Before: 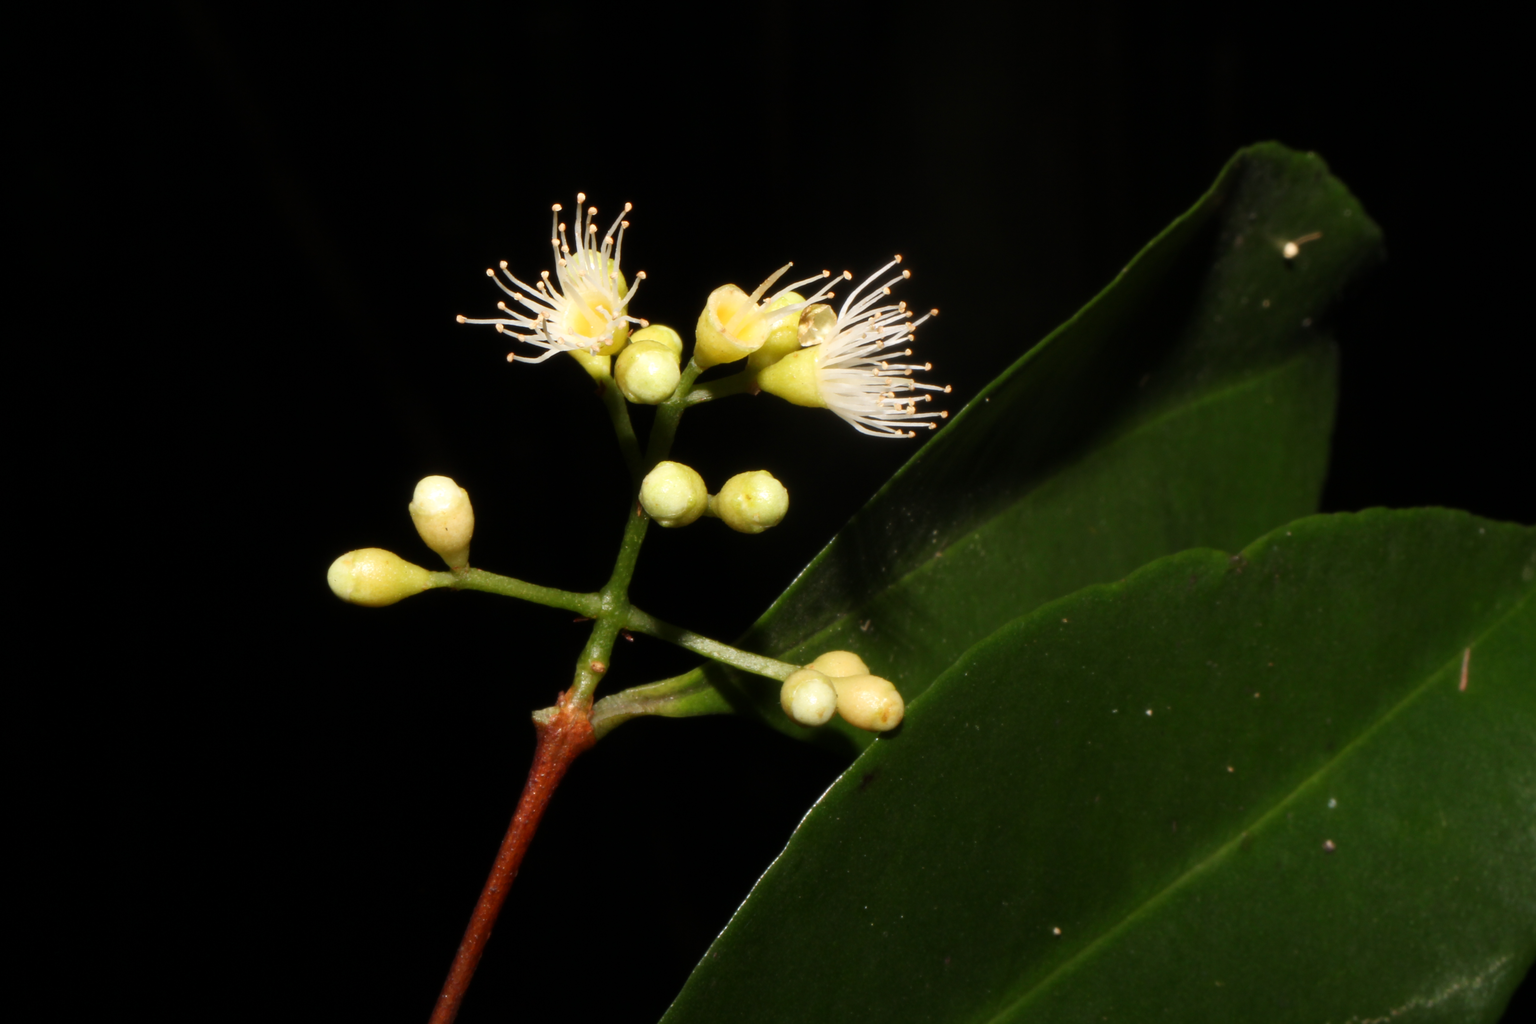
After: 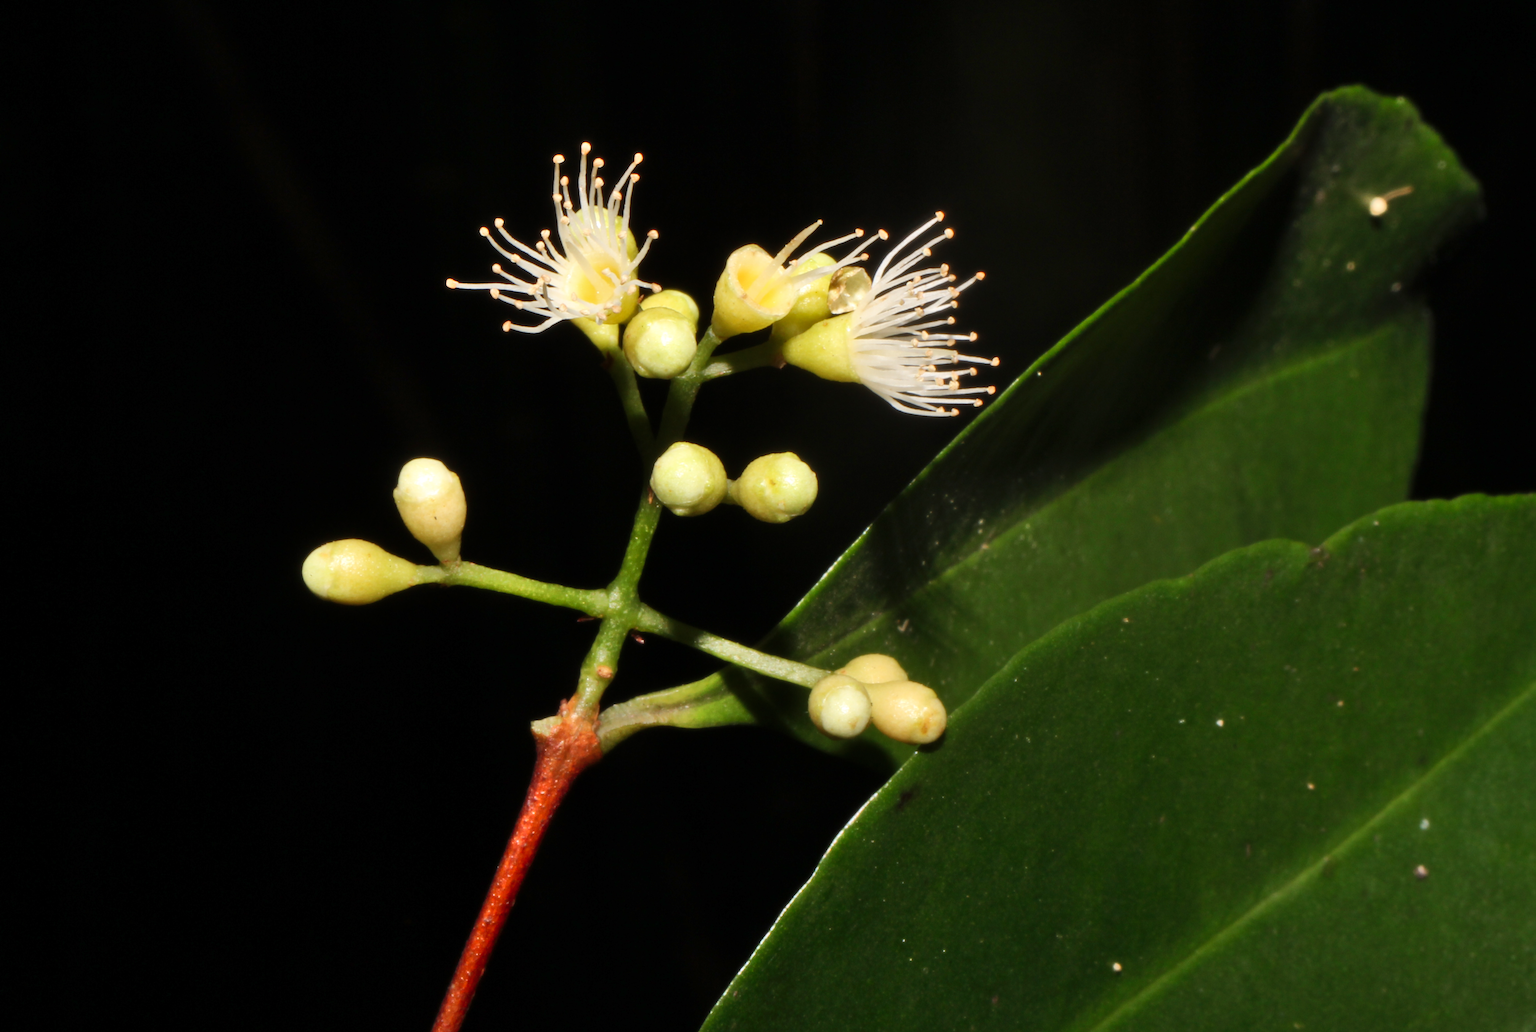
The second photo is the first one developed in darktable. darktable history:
shadows and highlights: soften with gaussian
crop: left 3.722%, top 6.423%, right 6.72%, bottom 3.255%
